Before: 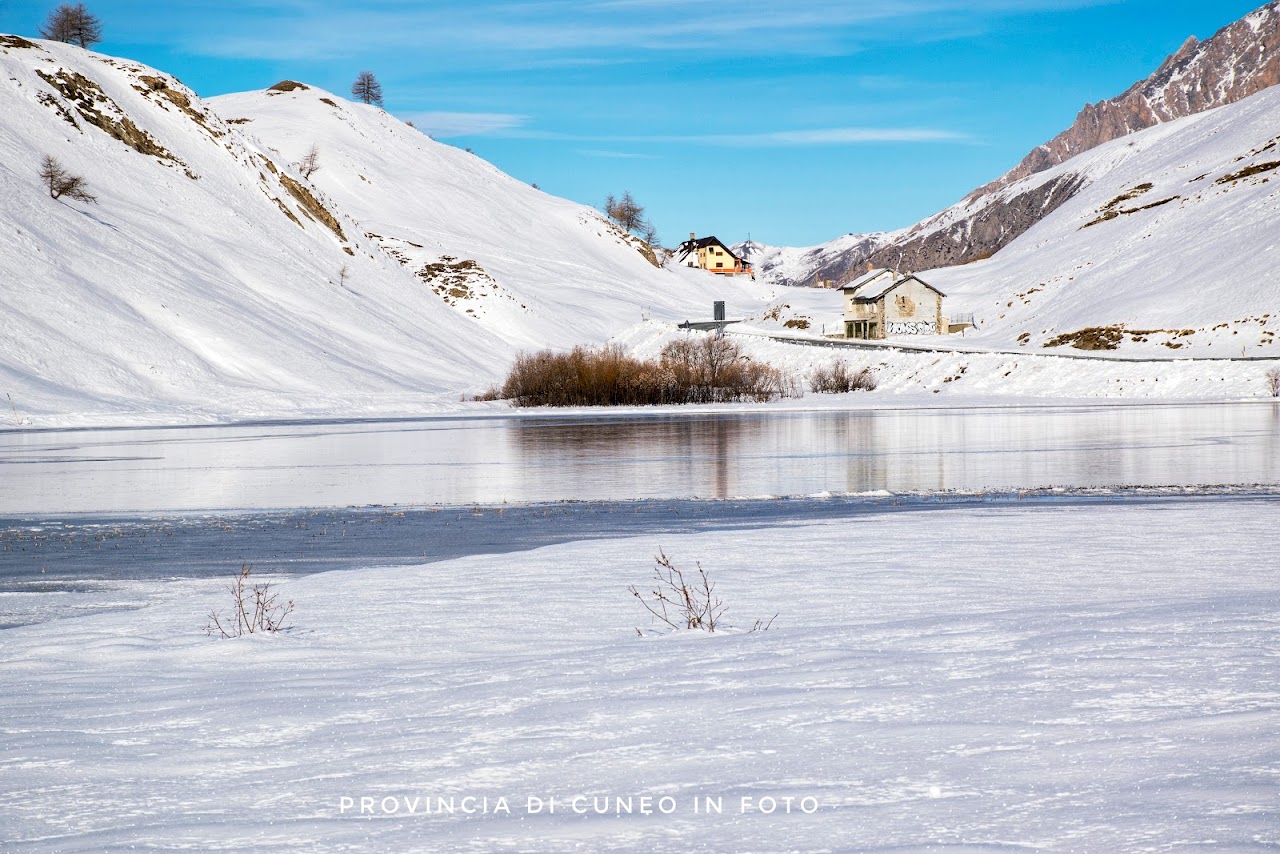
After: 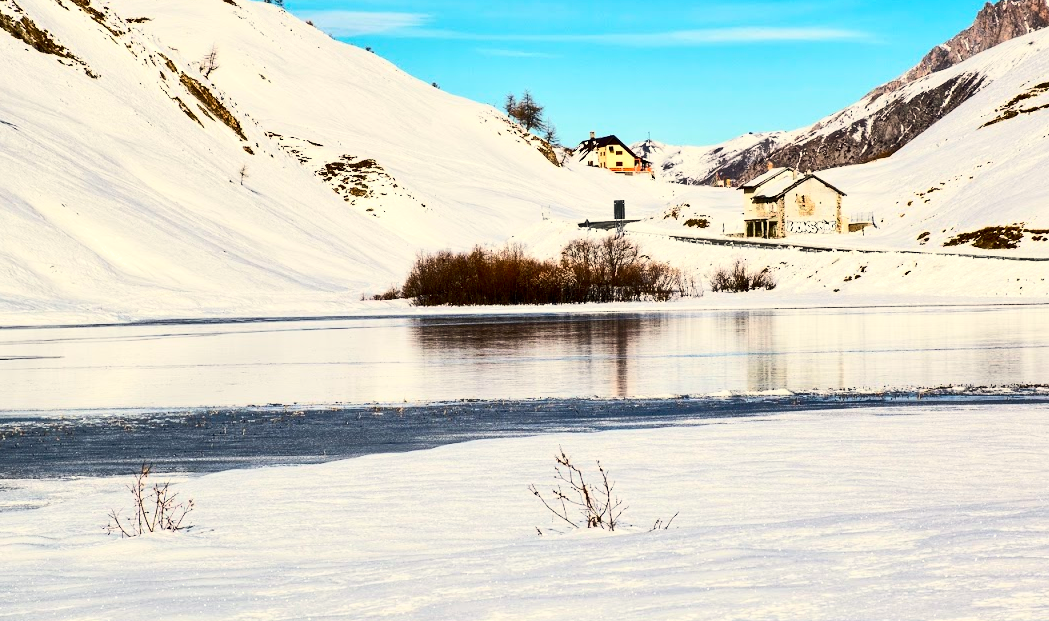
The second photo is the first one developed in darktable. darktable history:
shadows and highlights: shadows 49, highlights -41, soften with gaussian
white balance: red 1.029, blue 0.92
crop: left 7.856%, top 11.836%, right 10.12%, bottom 15.387%
contrast brightness saturation: contrast 0.4, brightness 0.05, saturation 0.25
